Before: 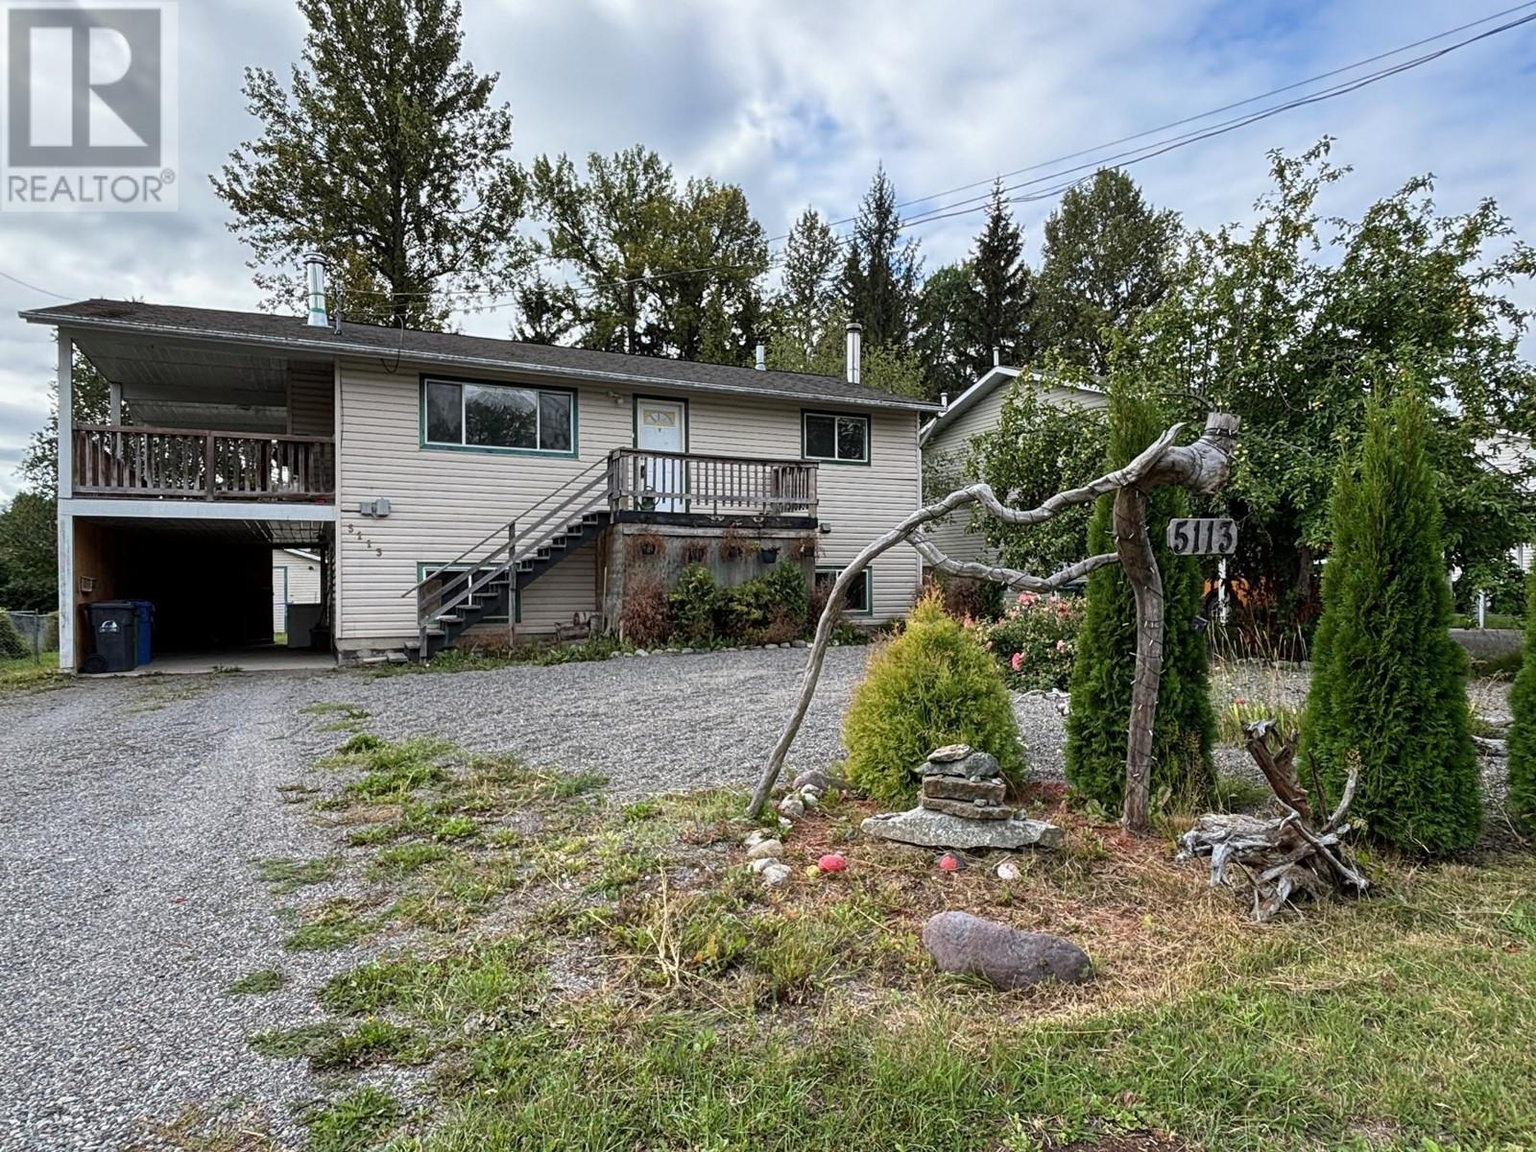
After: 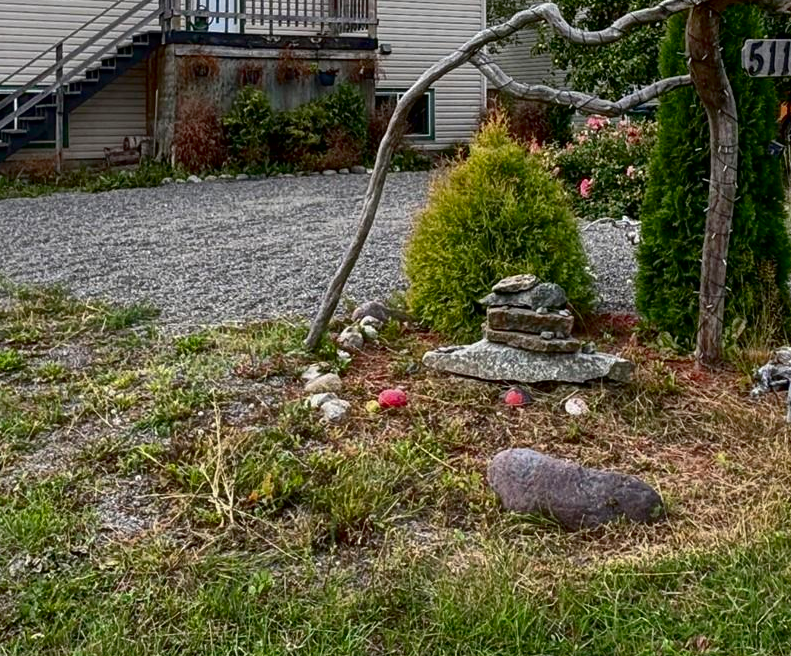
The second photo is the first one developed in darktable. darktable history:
crop: left 29.672%, top 41.786%, right 20.851%, bottom 3.487%
shadows and highlights: on, module defaults
contrast brightness saturation: contrast 0.13, brightness -0.24, saturation 0.14
white balance: emerald 1
